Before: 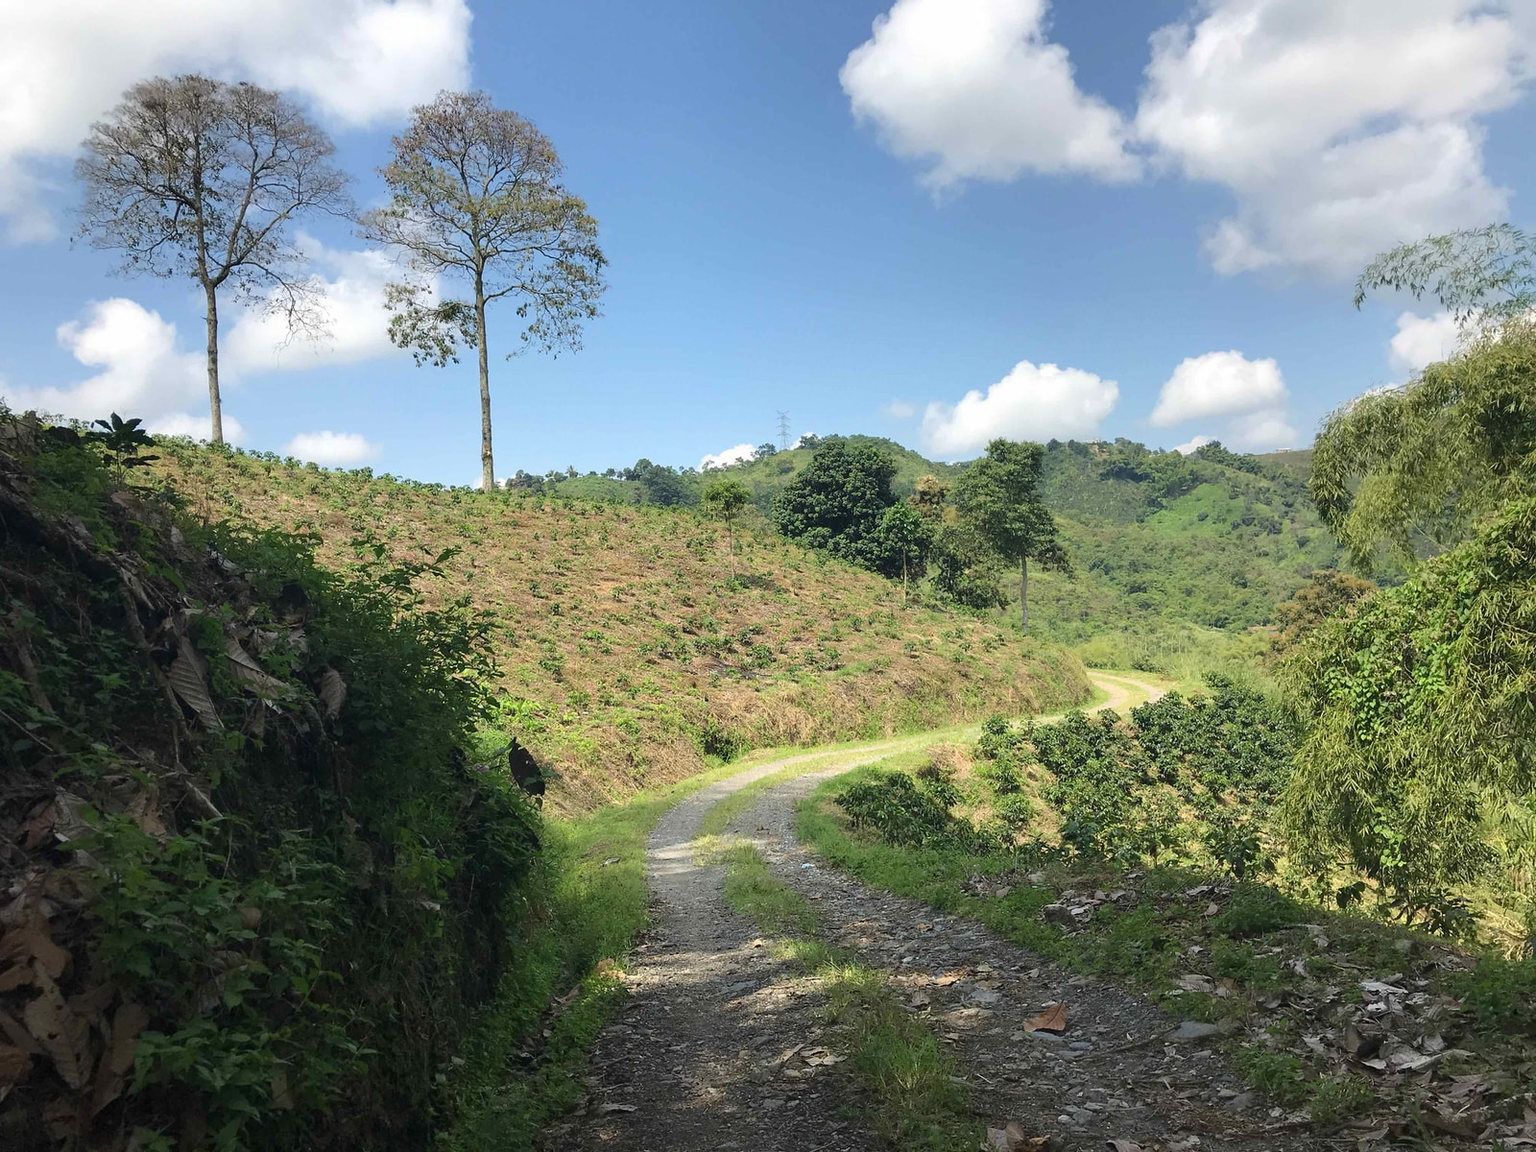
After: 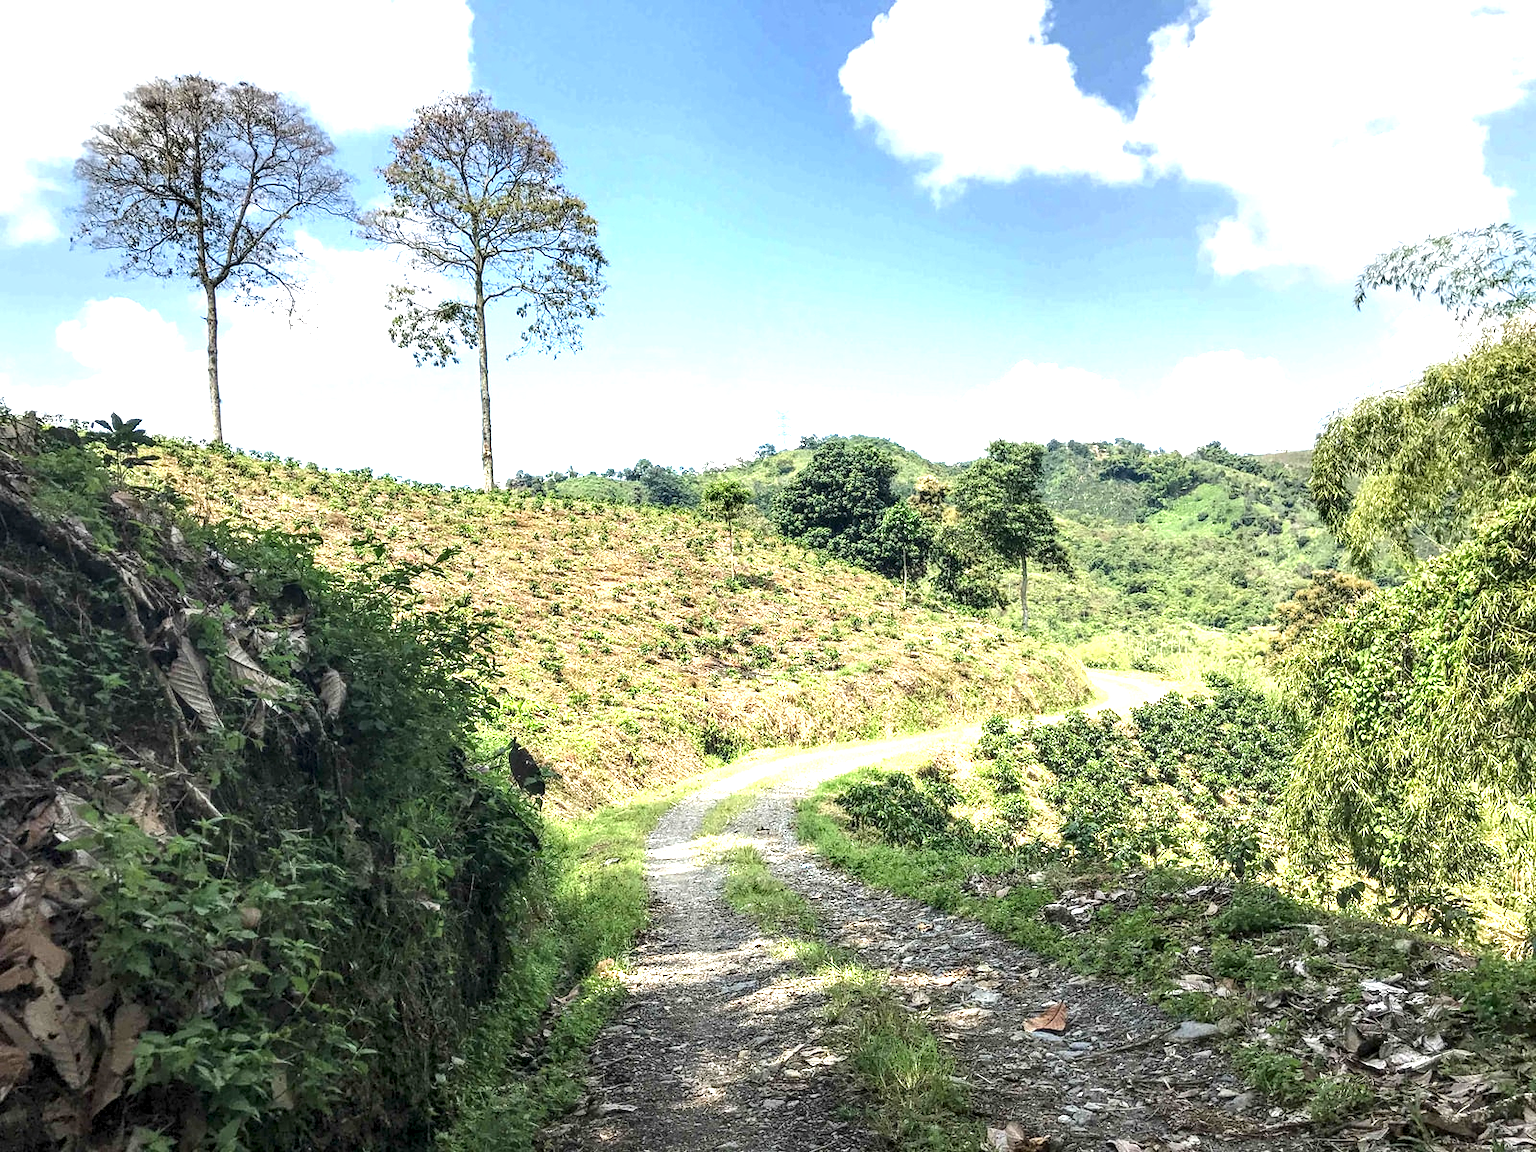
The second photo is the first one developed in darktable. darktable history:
exposure: black level correction 0, exposure 1.199 EV, compensate highlight preservation false
local contrast: highlights 13%, shadows 39%, detail 184%, midtone range 0.471
